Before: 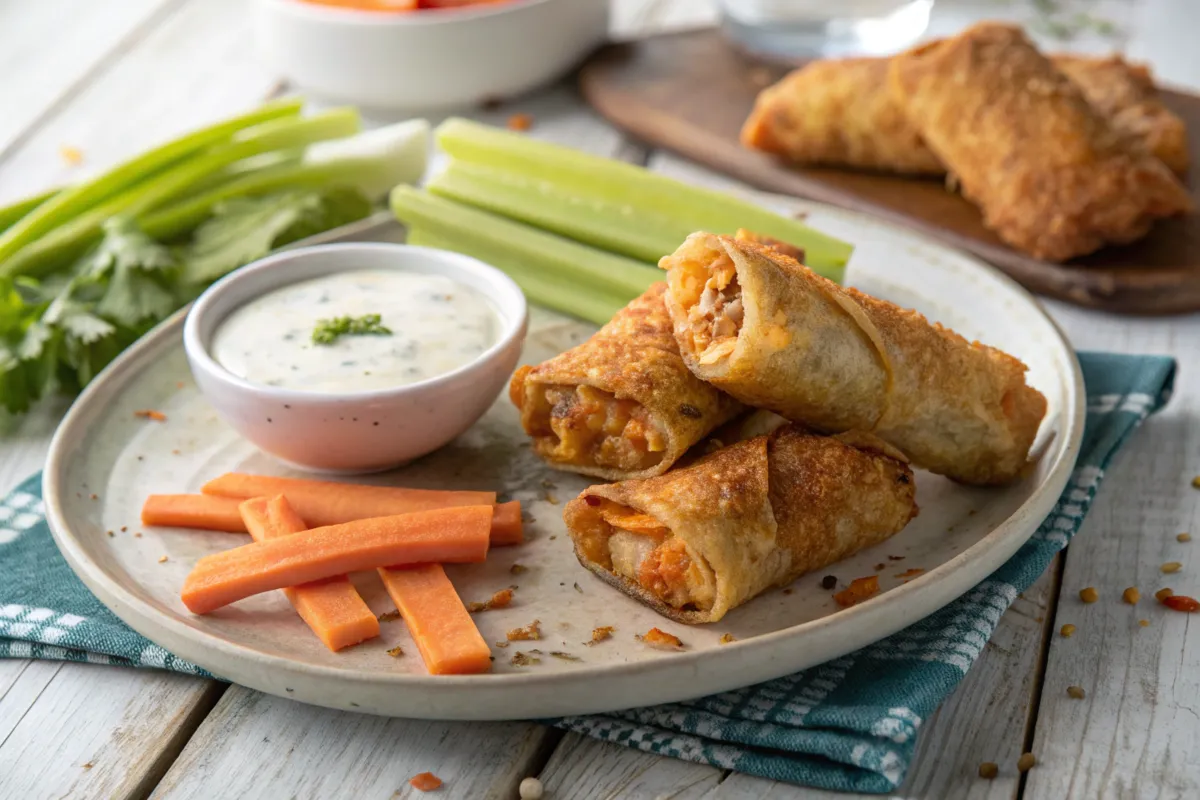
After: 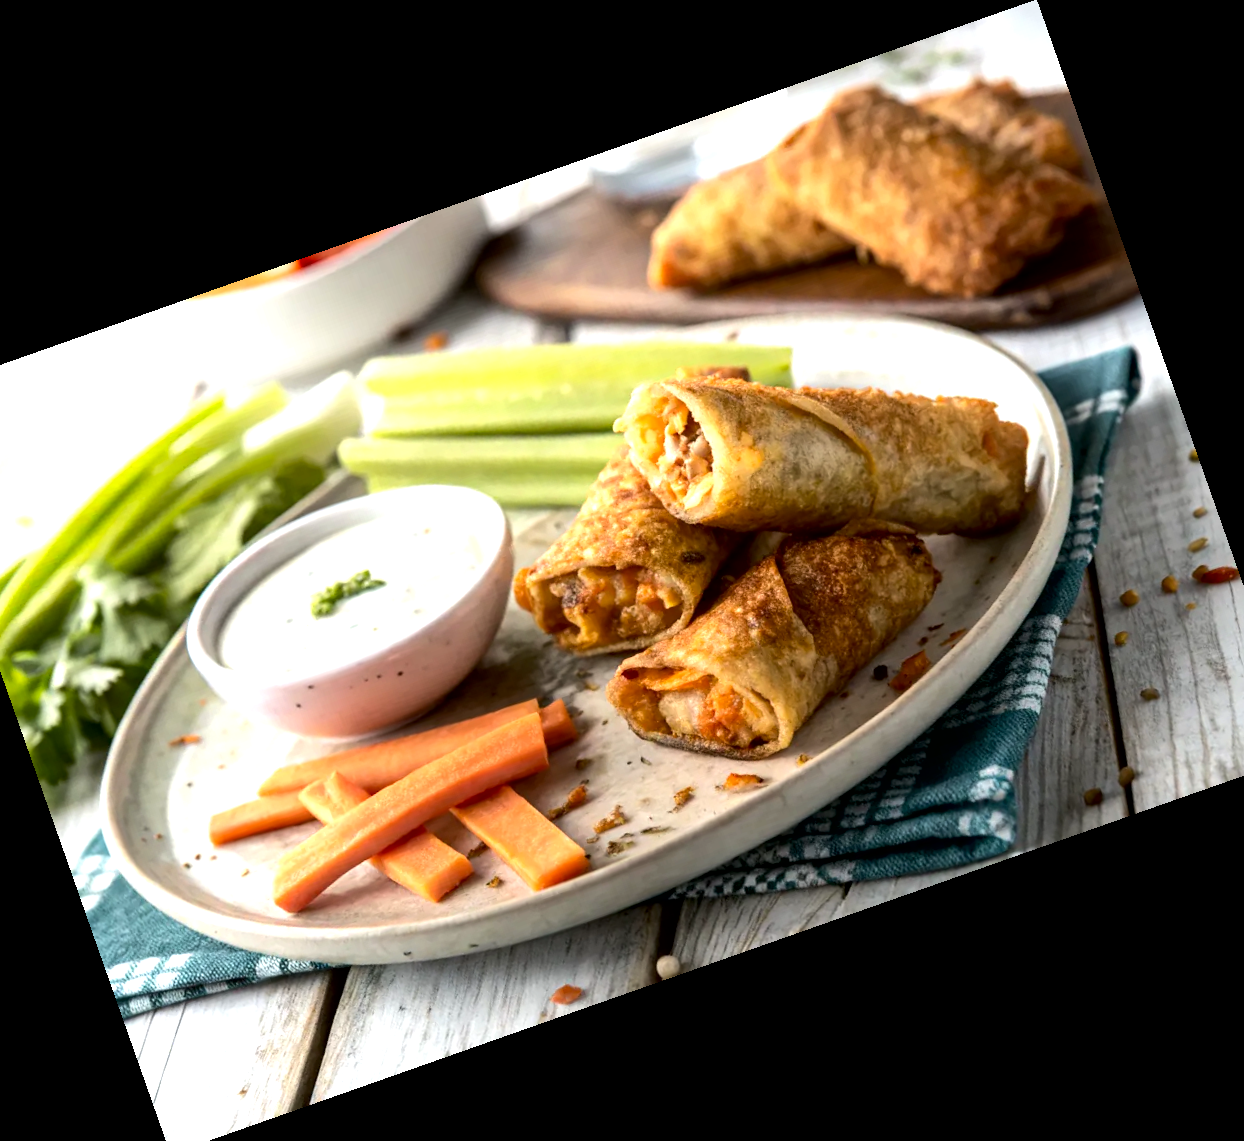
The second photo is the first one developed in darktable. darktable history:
exposure: black level correction 0.007, exposure 0.159 EV, compensate highlight preservation false
local contrast: mode bilateral grid, contrast 20, coarseness 50, detail 120%, midtone range 0.2
crop and rotate: angle 19.43°, left 6.812%, right 4.125%, bottom 1.087%
tone equalizer: -8 EV -0.75 EV, -7 EV -0.7 EV, -6 EV -0.6 EV, -5 EV -0.4 EV, -3 EV 0.4 EV, -2 EV 0.6 EV, -1 EV 0.7 EV, +0 EV 0.75 EV, edges refinement/feathering 500, mask exposure compensation -1.57 EV, preserve details no
